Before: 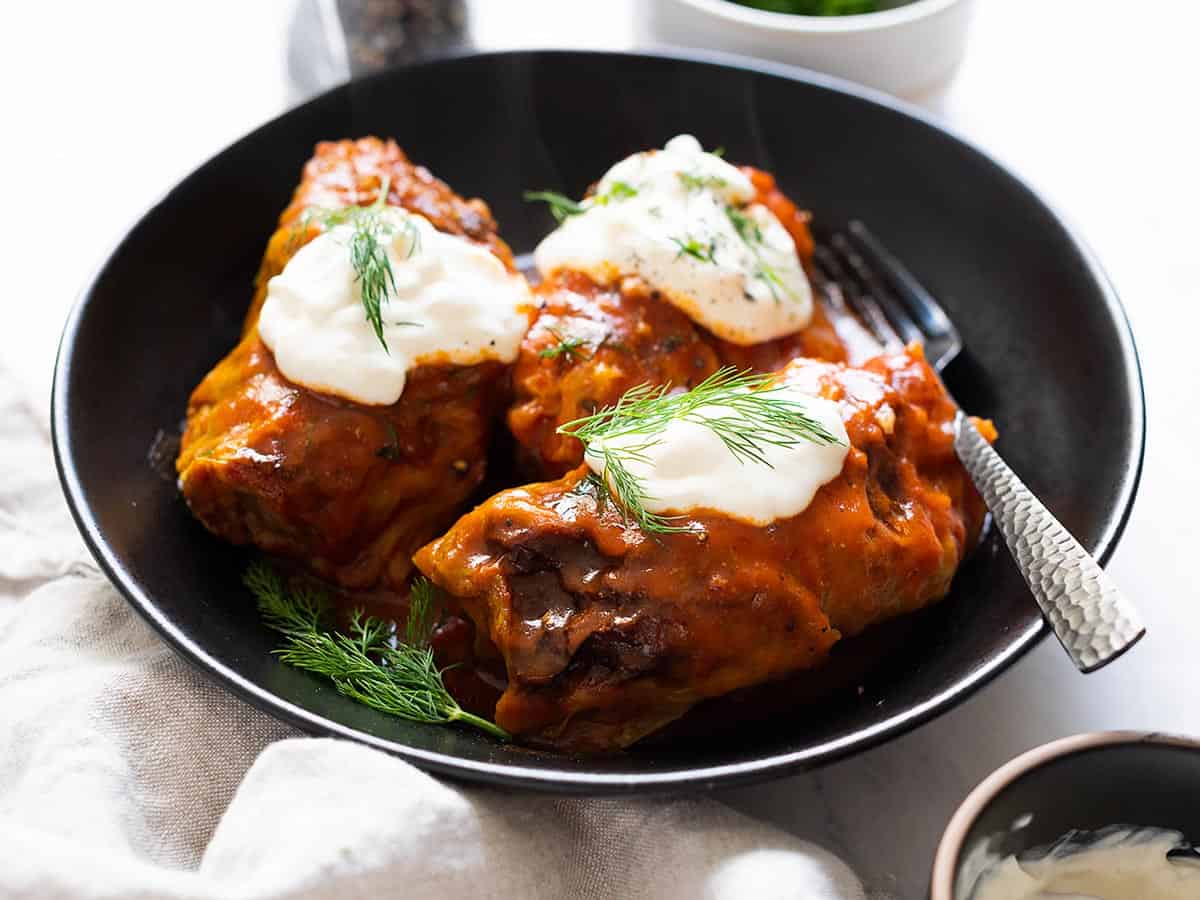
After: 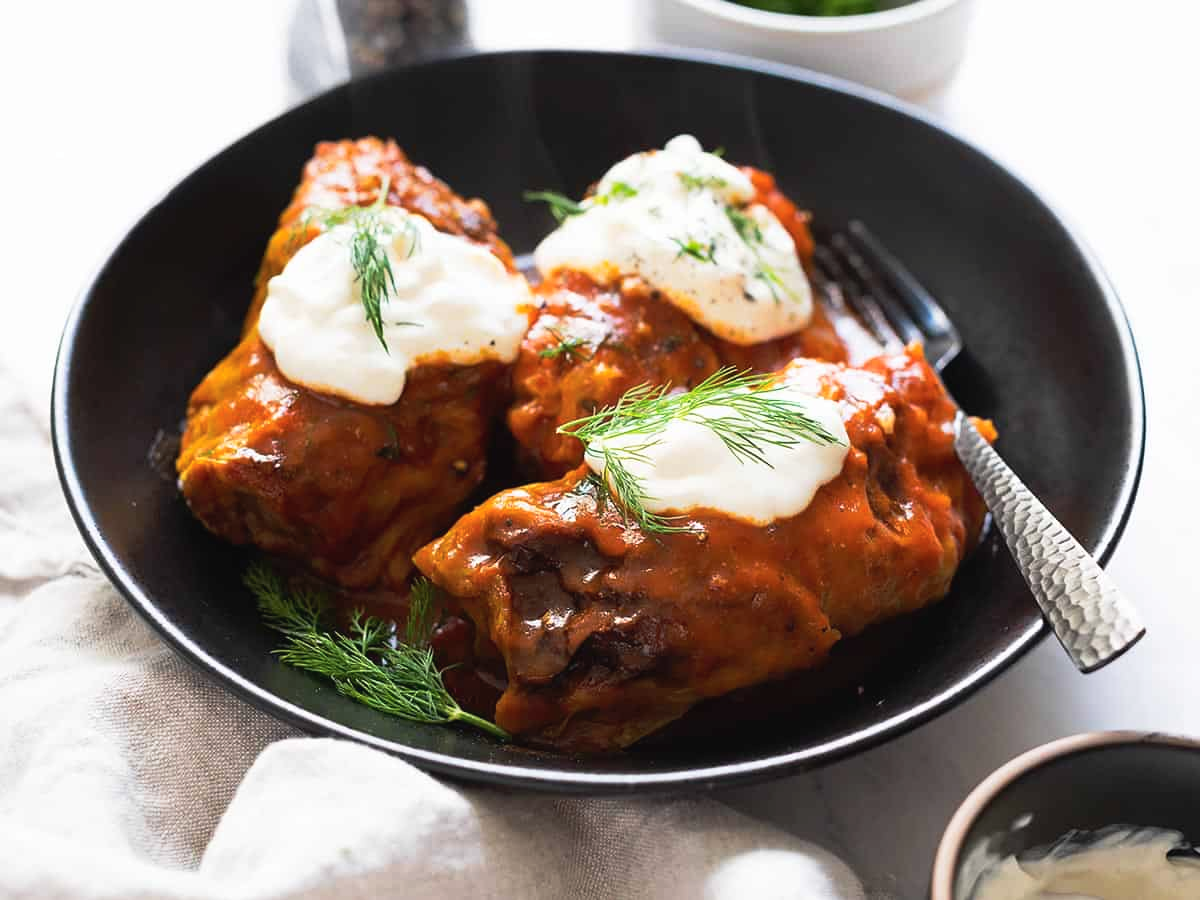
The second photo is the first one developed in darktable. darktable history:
tone curve: curves: ch0 [(0, 0.024) (0.119, 0.146) (0.474, 0.464) (0.718, 0.721) (0.817, 0.839) (1, 0.998)]; ch1 [(0, 0) (0.377, 0.416) (0.439, 0.451) (0.477, 0.477) (0.501, 0.504) (0.538, 0.544) (0.58, 0.602) (0.664, 0.676) (0.783, 0.804) (1, 1)]; ch2 [(0, 0) (0.38, 0.405) (0.463, 0.456) (0.498, 0.497) (0.524, 0.535) (0.578, 0.576) (0.648, 0.665) (1, 1)], preserve colors none
